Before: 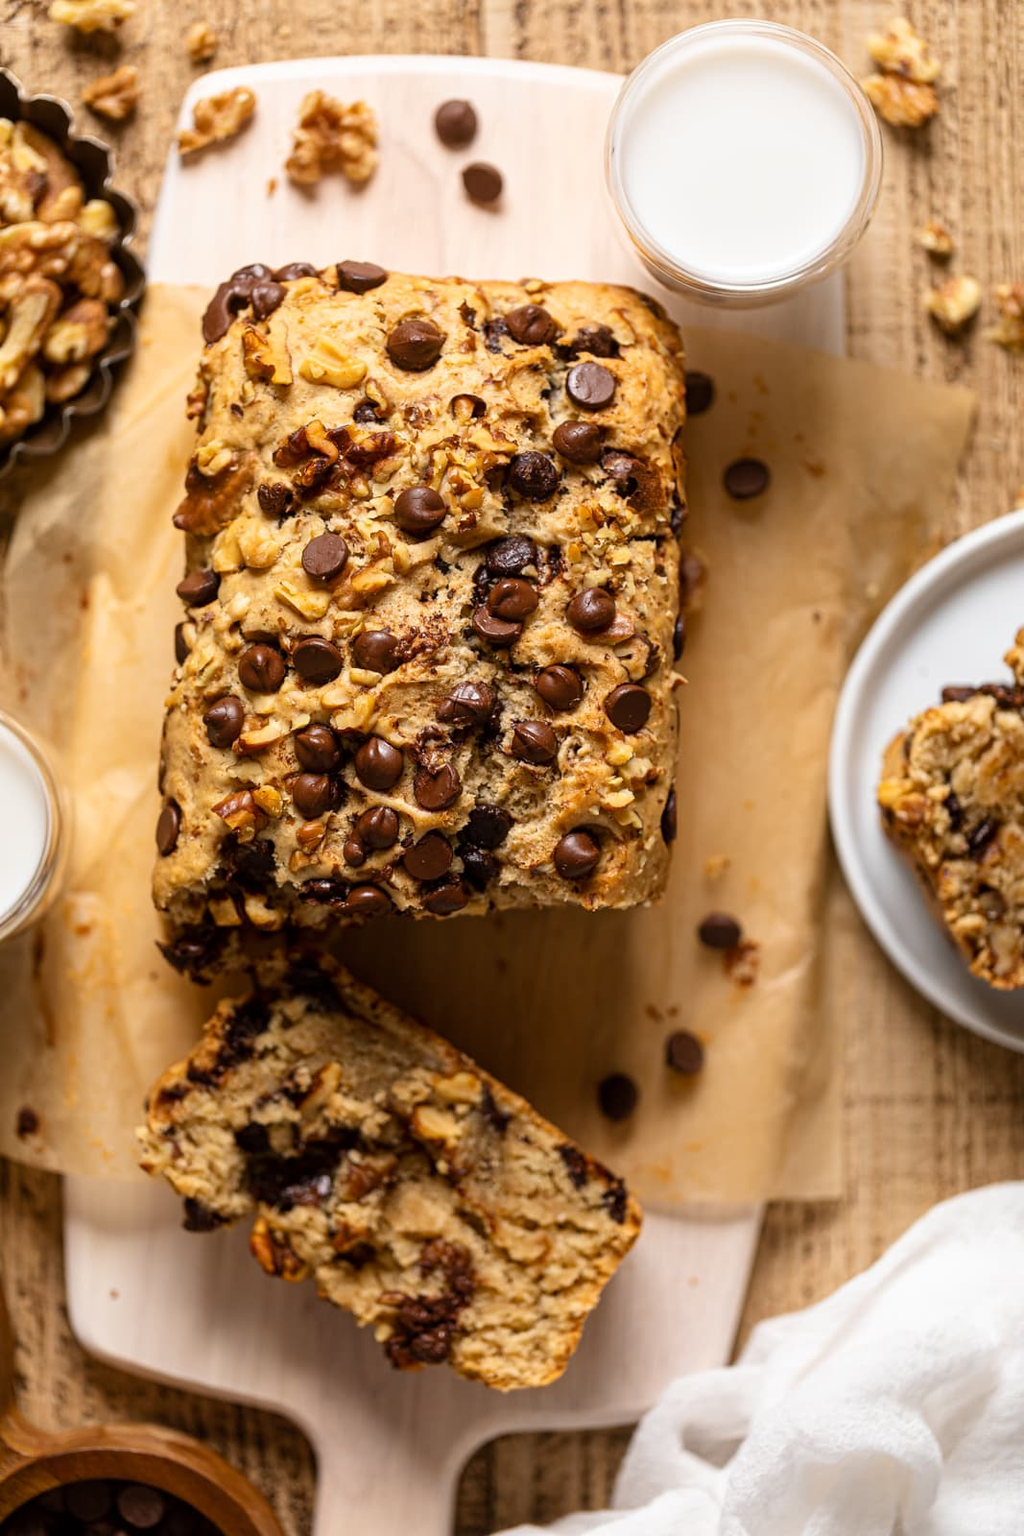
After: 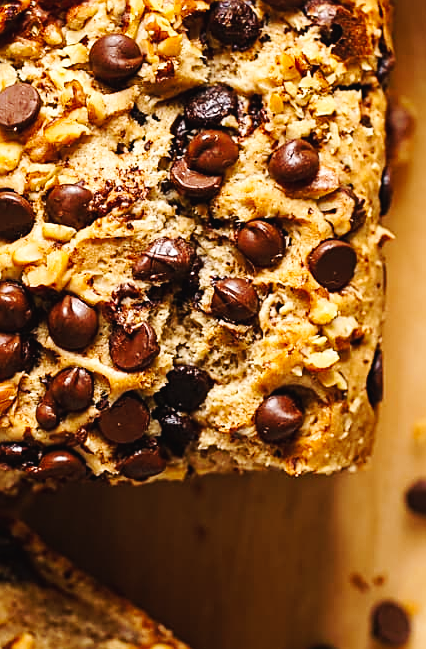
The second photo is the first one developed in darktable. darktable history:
exposure: exposure 0.203 EV, compensate highlight preservation false
tone curve: curves: ch0 [(0, 0.023) (0.103, 0.087) (0.295, 0.297) (0.445, 0.531) (0.553, 0.665) (0.735, 0.843) (0.994, 1)]; ch1 [(0, 0) (0.414, 0.395) (0.447, 0.447) (0.485, 0.495) (0.512, 0.523) (0.542, 0.581) (0.581, 0.632) (0.646, 0.715) (1, 1)]; ch2 [(0, 0) (0.369, 0.388) (0.449, 0.431) (0.478, 0.471) (0.516, 0.517) (0.579, 0.624) (0.674, 0.775) (1, 1)], preserve colors none
sharpen: on, module defaults
crop: left 30.212%, top 29.571%, right 29.781%, bottom 29.855%
